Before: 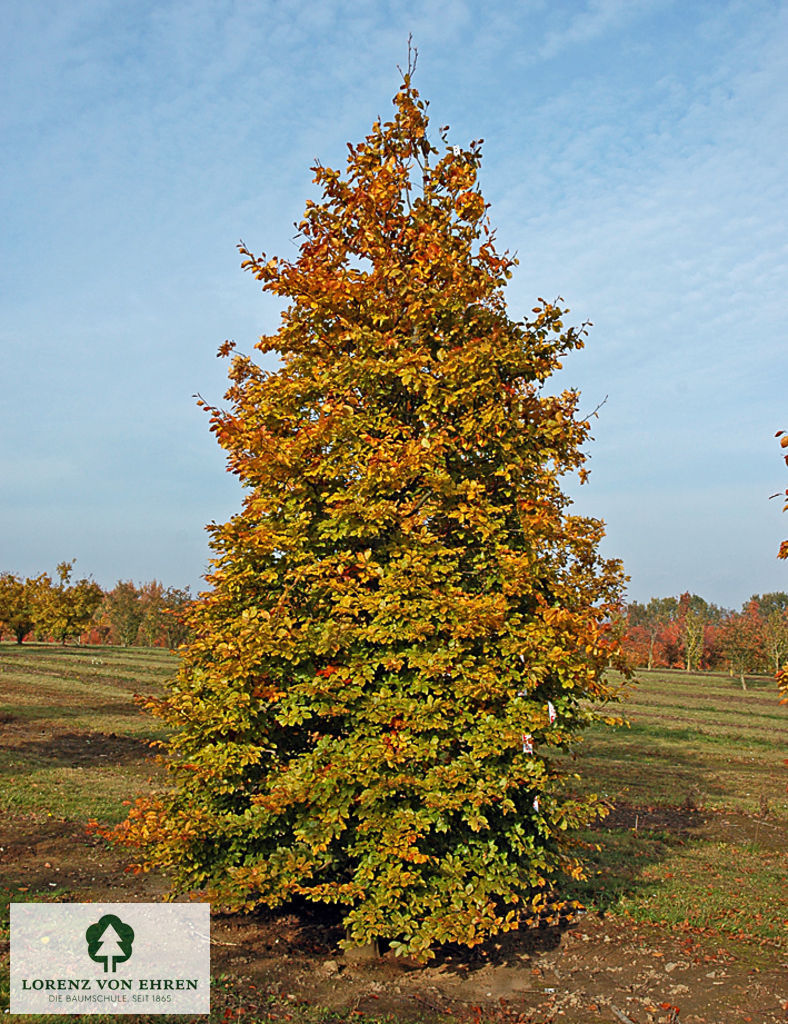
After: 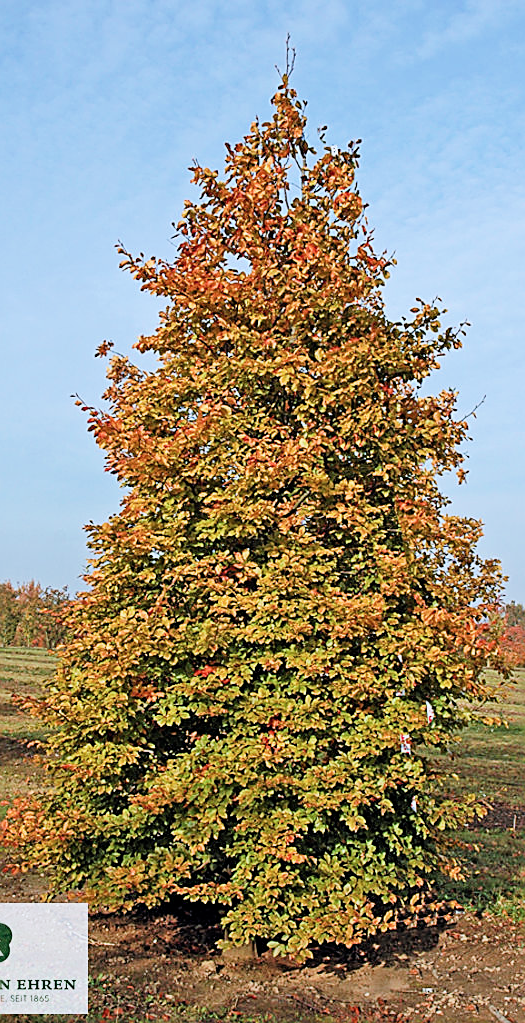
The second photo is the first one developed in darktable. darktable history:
exposure: exposure 0.748 EV, compensate exposure bias true, compensate highlight preservation false
sharpen: on, module defaults
color correction: highlights a* -0.66, highlights b* -8.38
filmic rgb: black relative exposure -8.03 EV, white relative exposure 4.06 EV, threshold 5.94 EV, hardness 4.13, iterations of high-quality reconstruction 0, enable highlight reconstruction true
crop and rotate: left 15.53%, right 17.729%
